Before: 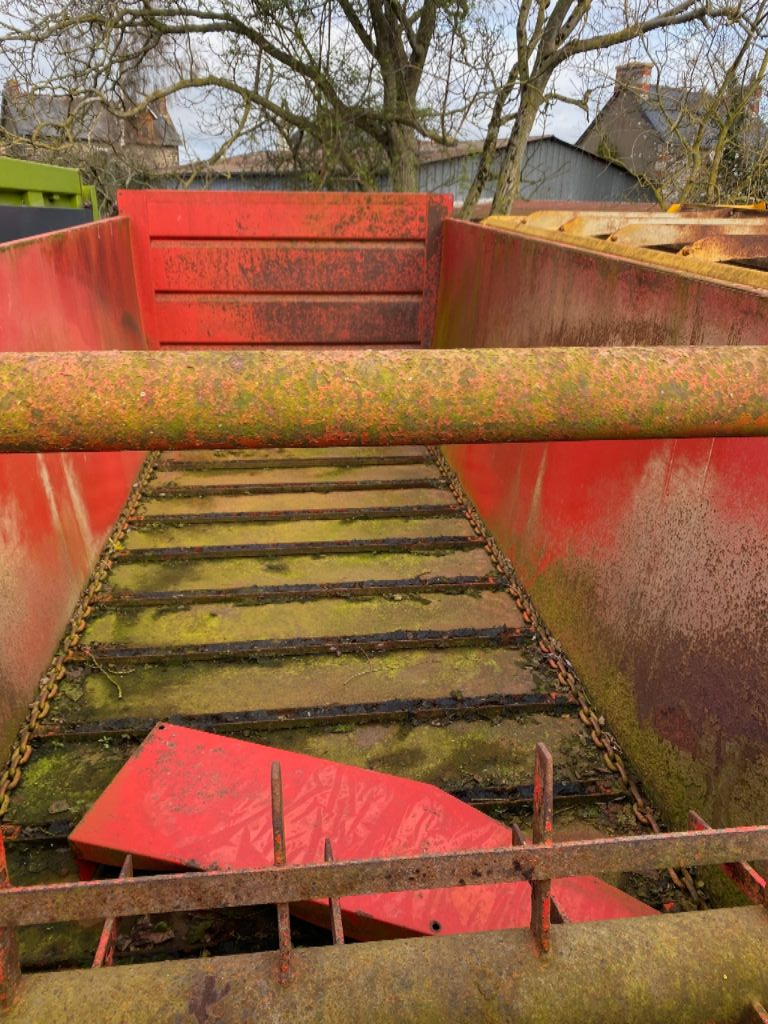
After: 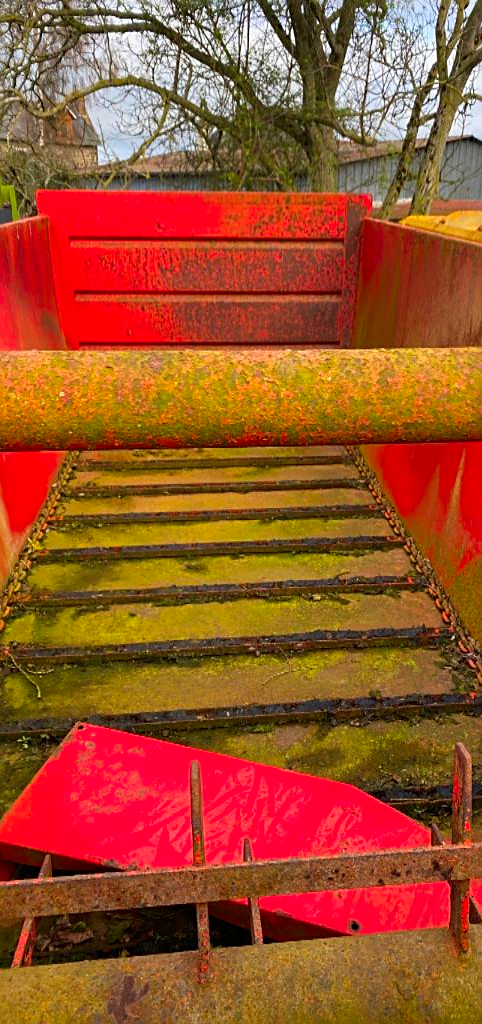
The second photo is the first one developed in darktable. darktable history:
crop: left 10.644%, right 26.528%
contrast brightness saturation: saturation 0.5
sharpen: on, module defaults
